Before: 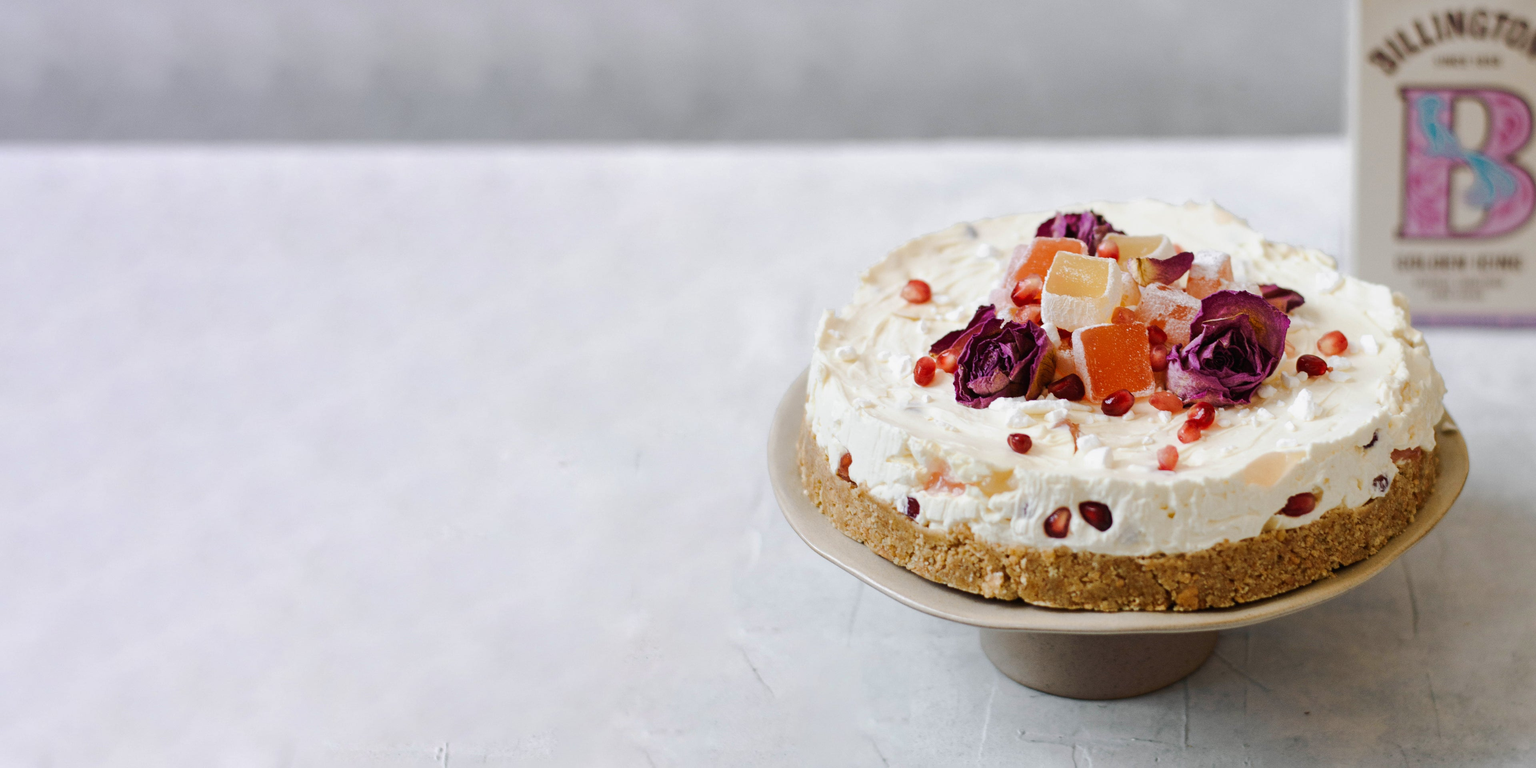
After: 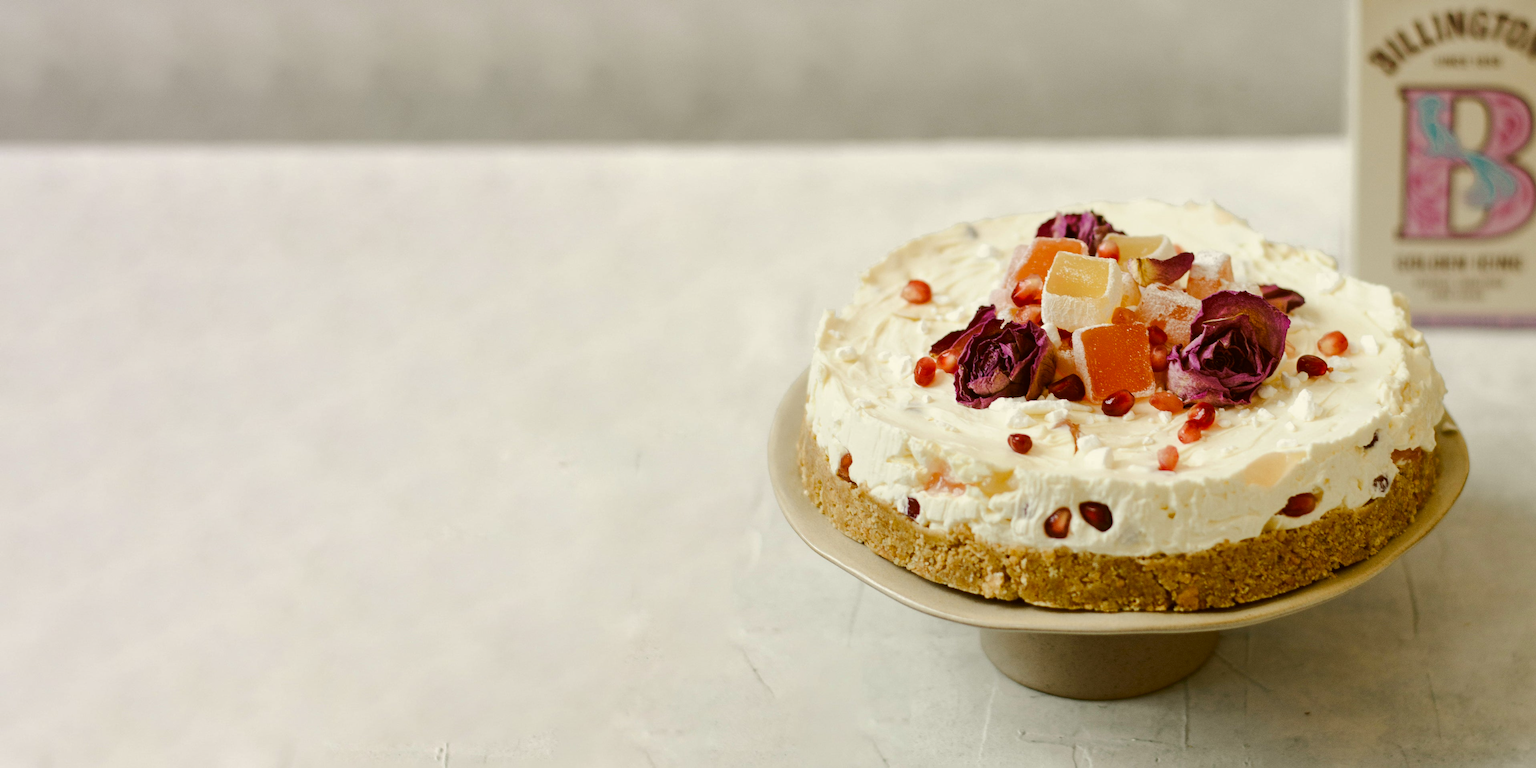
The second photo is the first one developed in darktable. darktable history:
color correction: highlights a* -1.47, highlights b* 10.62, shadows a* 0.892, shadows b* 19.58
